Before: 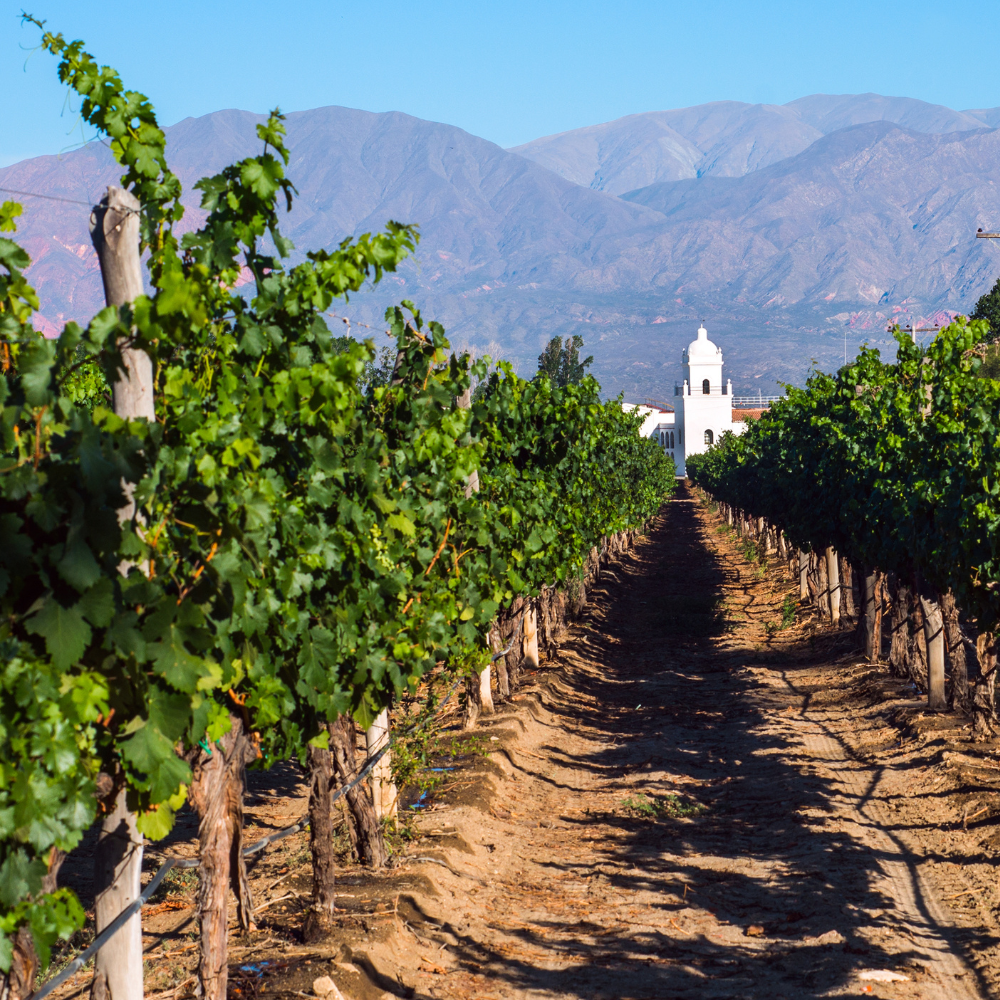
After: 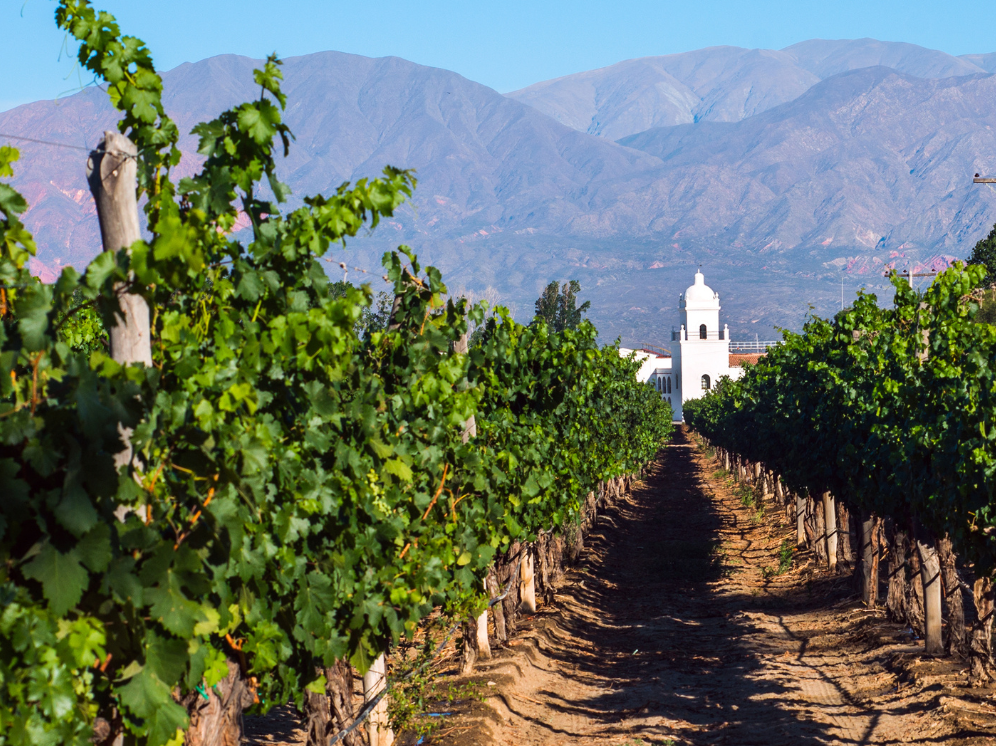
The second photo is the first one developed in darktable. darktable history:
crop: left 0.323%, top 5.532%, bottom 19.79%
